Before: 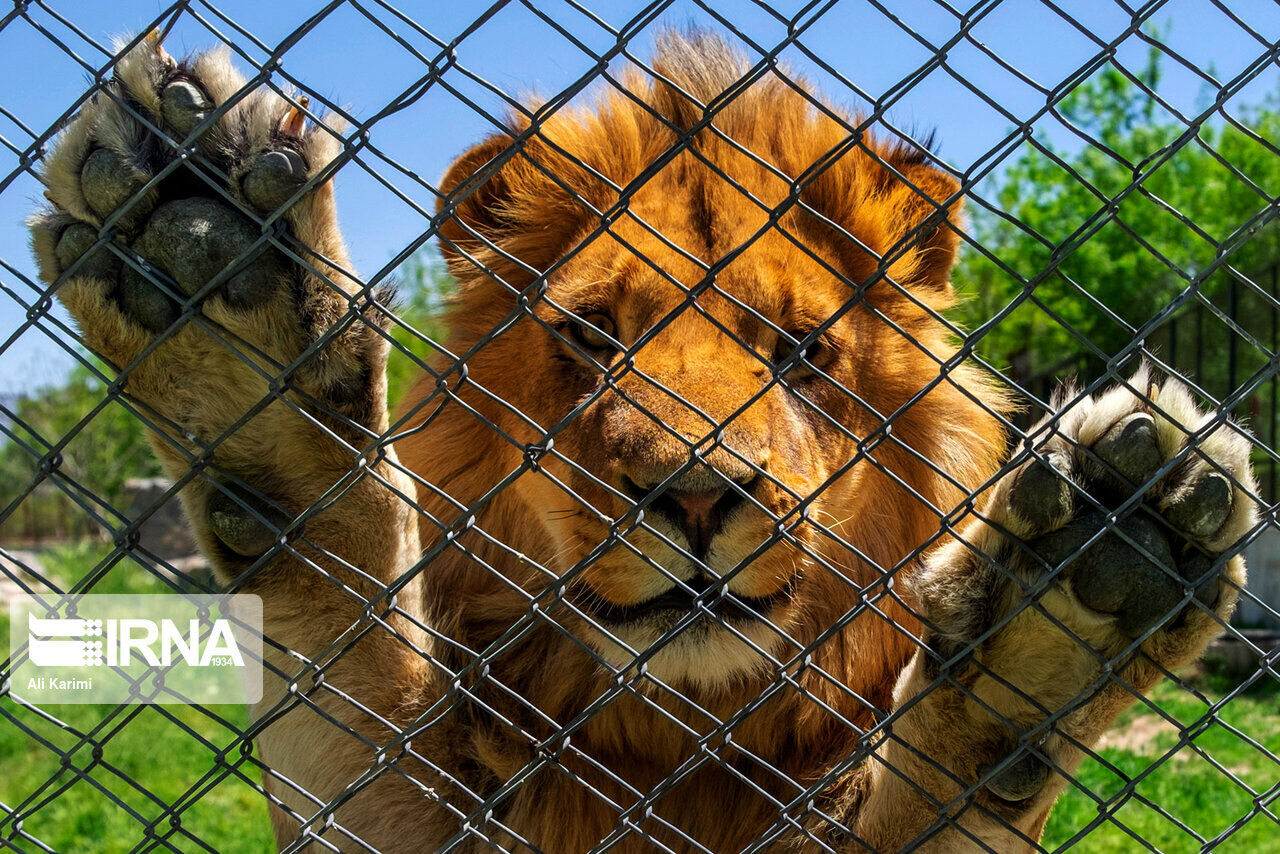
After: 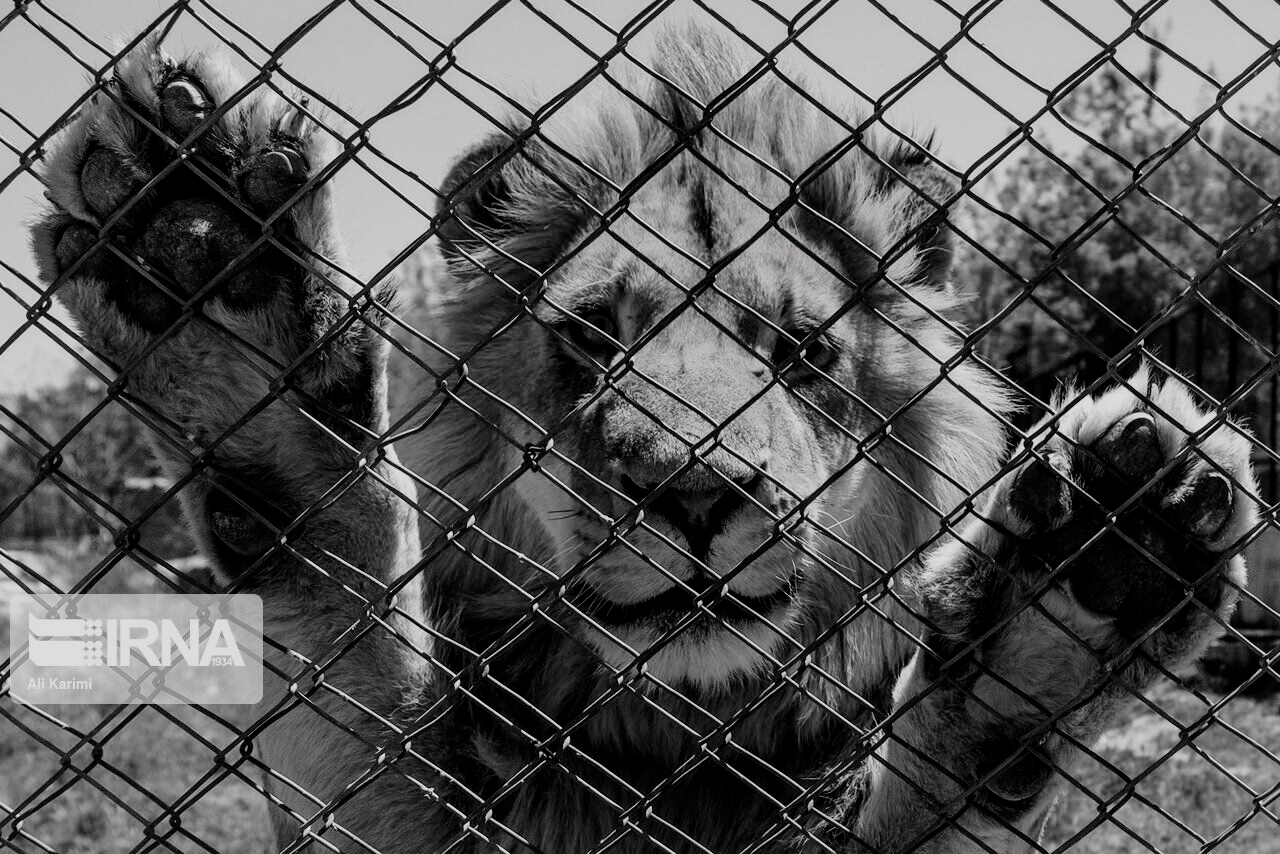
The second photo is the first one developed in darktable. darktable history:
filmic rgb: black relative exposure -5.12 EV, white relative exposure 3.49 EV, hardness 3.17, contrast 1.183, highlights saturation mix -49%, preserve chrominance RGB euclidean norm, color science v5 (2021), contrast in shadows safe, contrast in highlights safe
